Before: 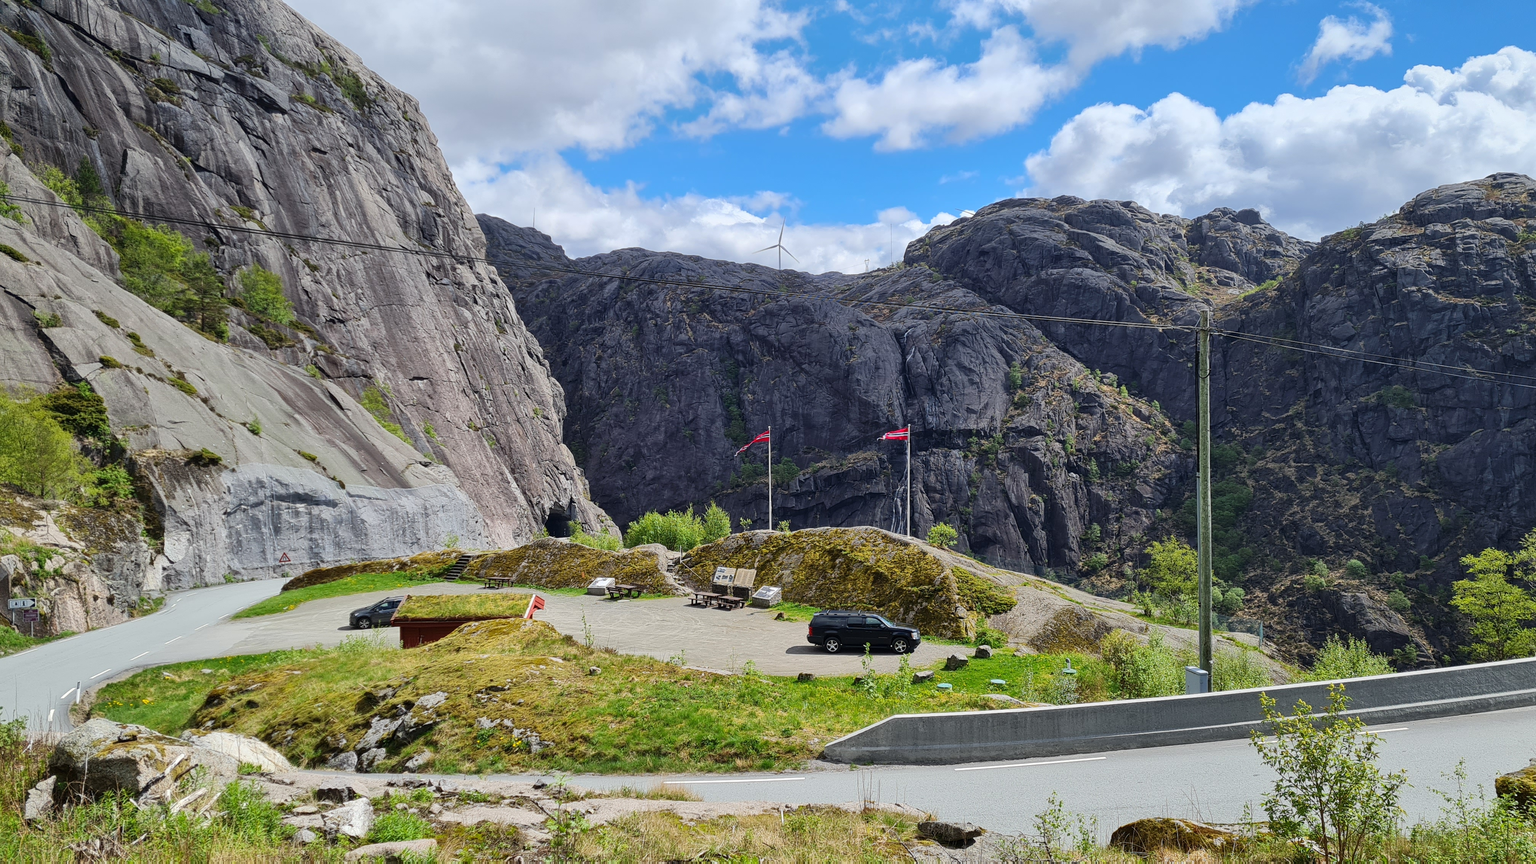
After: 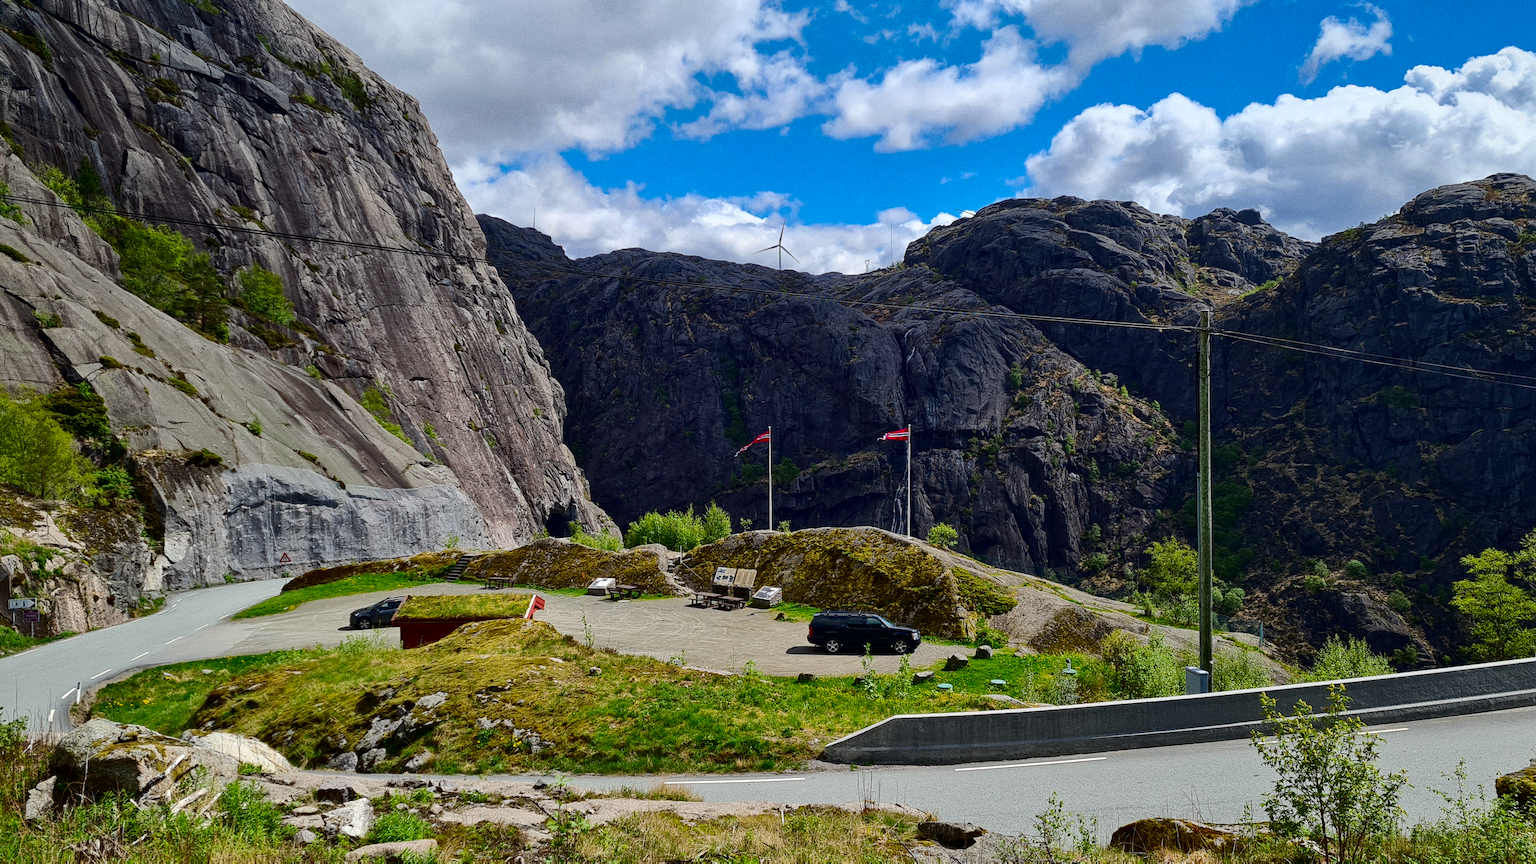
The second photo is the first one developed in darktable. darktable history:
contrast brightness saturation: contrast 0.13, brightness -0.24, saturation 0.14
grain: coarseness 7.08 ISO, strength 21.67%, mid-tones bias 59.58%
haze removal: compatibility mode true, adaptive false
